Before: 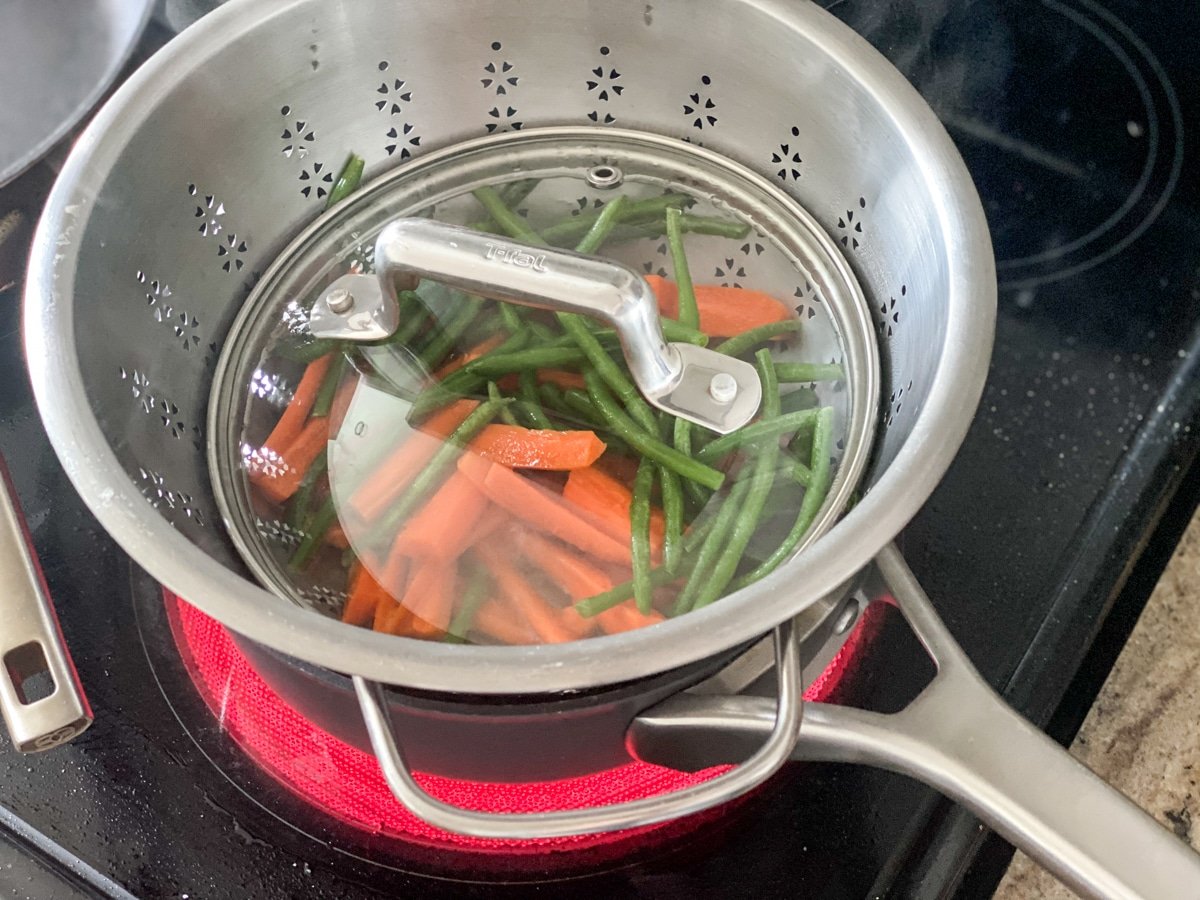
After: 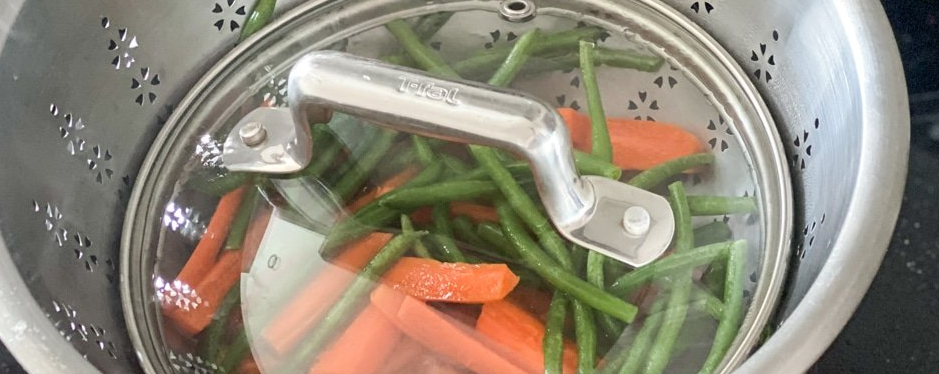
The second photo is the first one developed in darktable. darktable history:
crop: left 7.313%, top 18.598%, right 14.408%, bottom 39.812%
